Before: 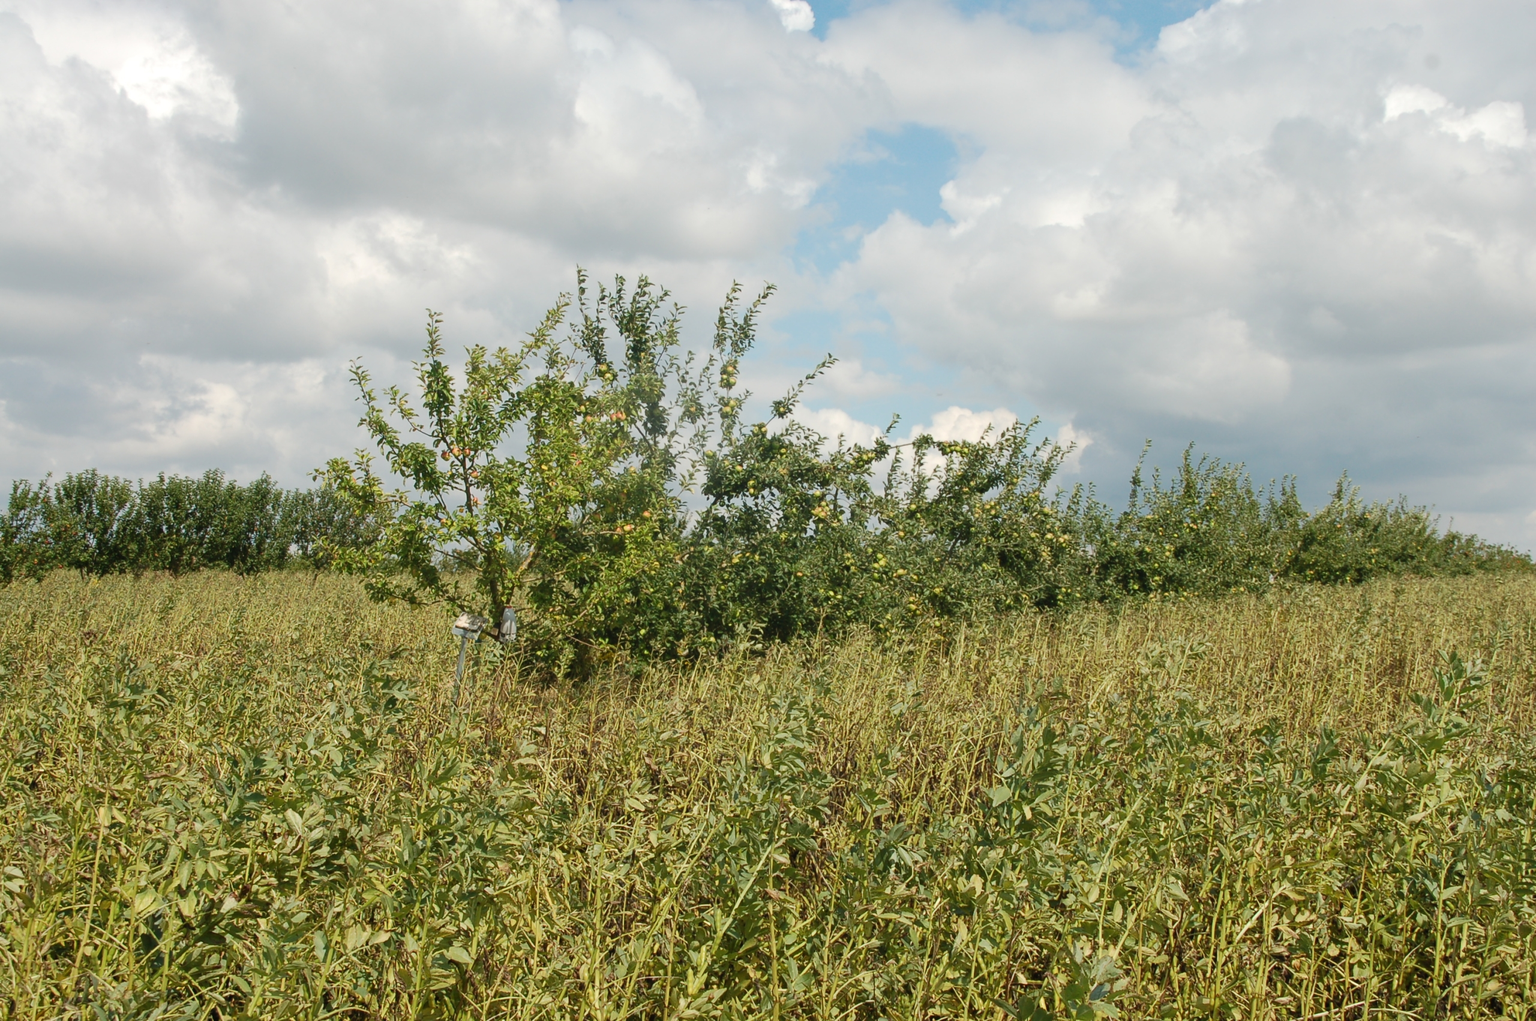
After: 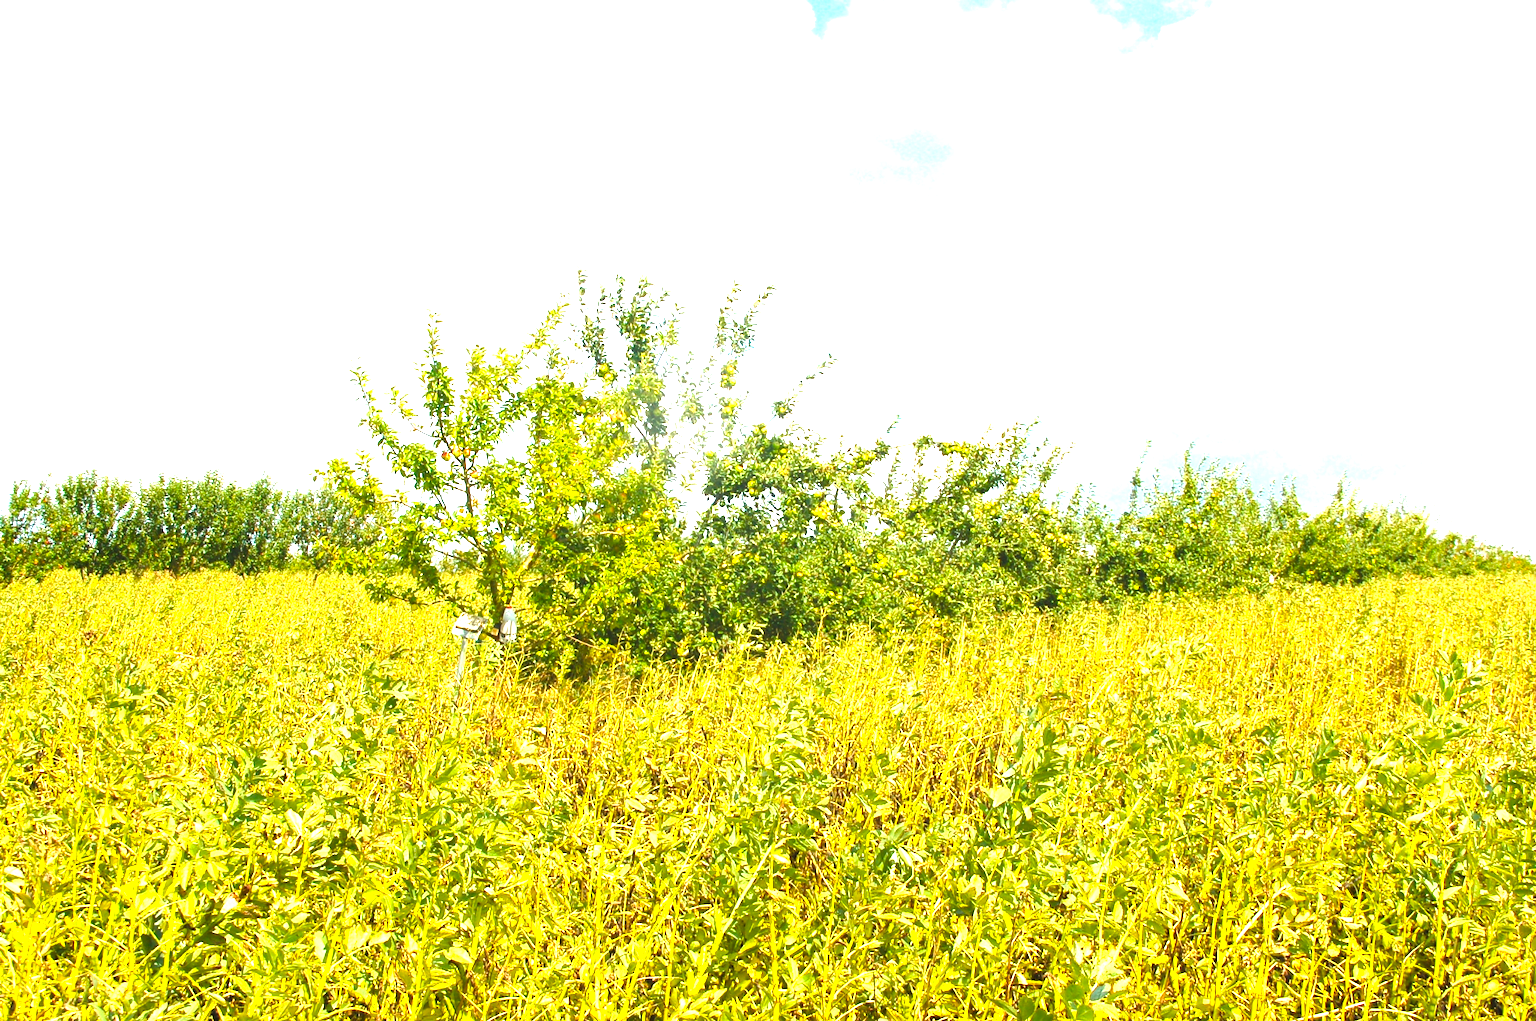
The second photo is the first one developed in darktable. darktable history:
exposure: black level correction 0, exposure 2.088 EV, compensate exposure bias true, compensate highlight preservation false
color balance rgb: perceptual saturation grading › global saturation 30%, global vibrance 30%
